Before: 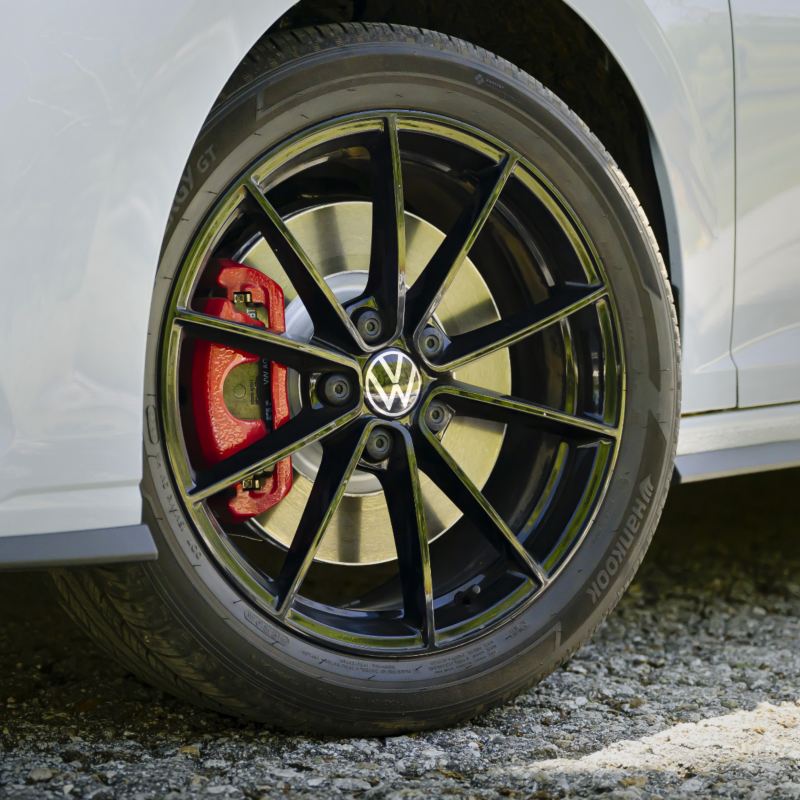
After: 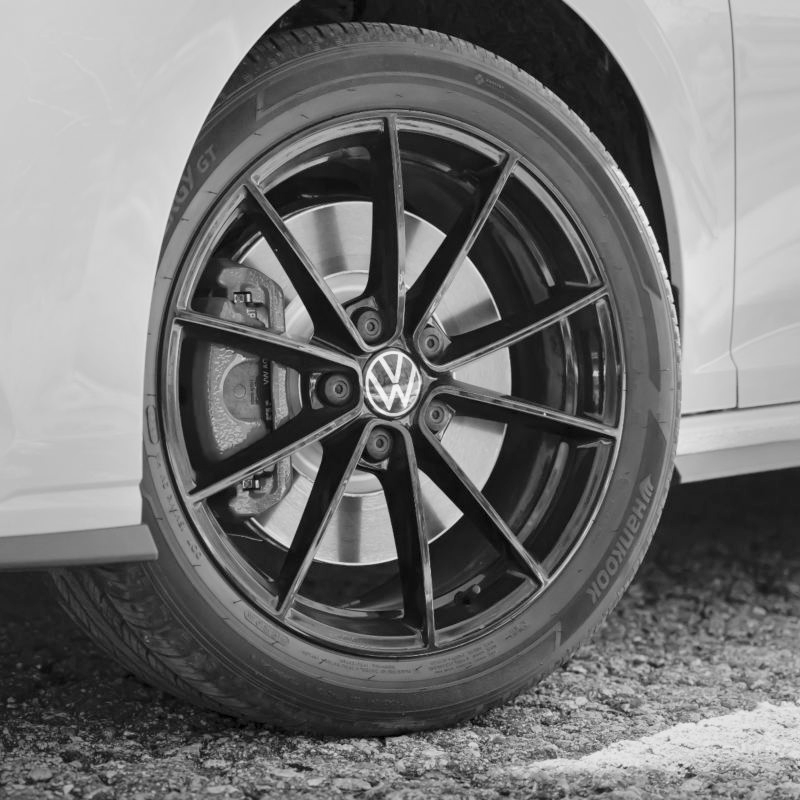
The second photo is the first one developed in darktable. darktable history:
monochrome: a 14.95, b -89.96
levels: levels [0, 0.43, 0.984]
